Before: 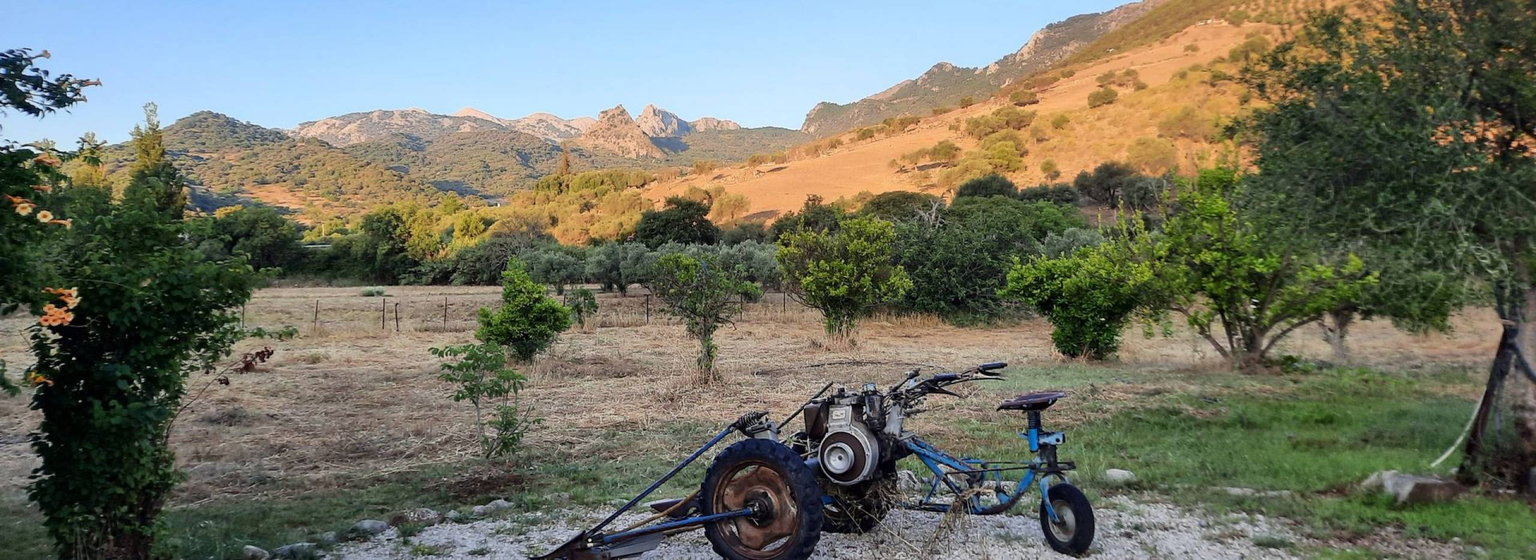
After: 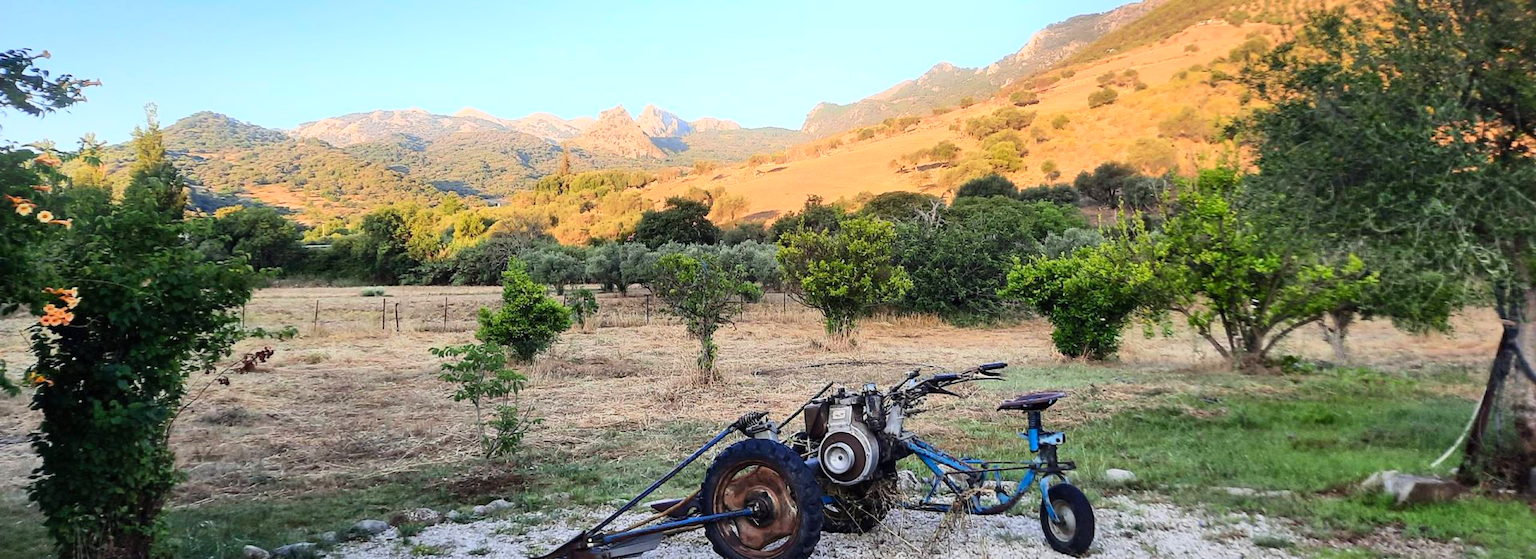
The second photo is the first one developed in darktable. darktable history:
bloom: size 15%, threshold 97%, strength 7%
contrast brightness saturation: contrast 0.2, brightness 0.16, saturation 0.22
